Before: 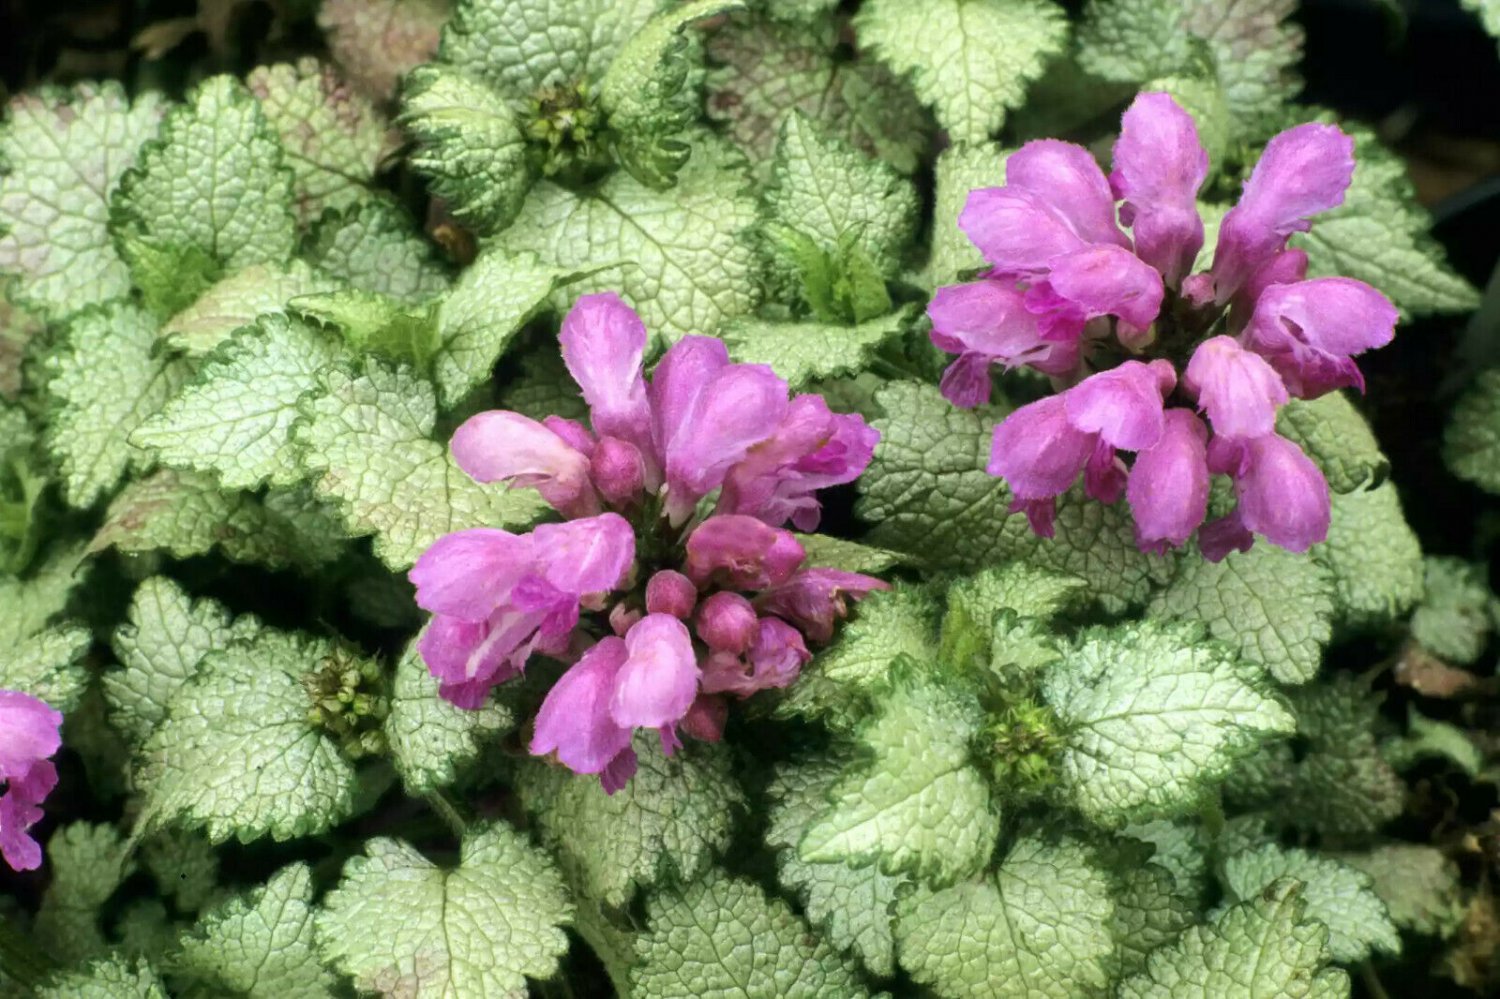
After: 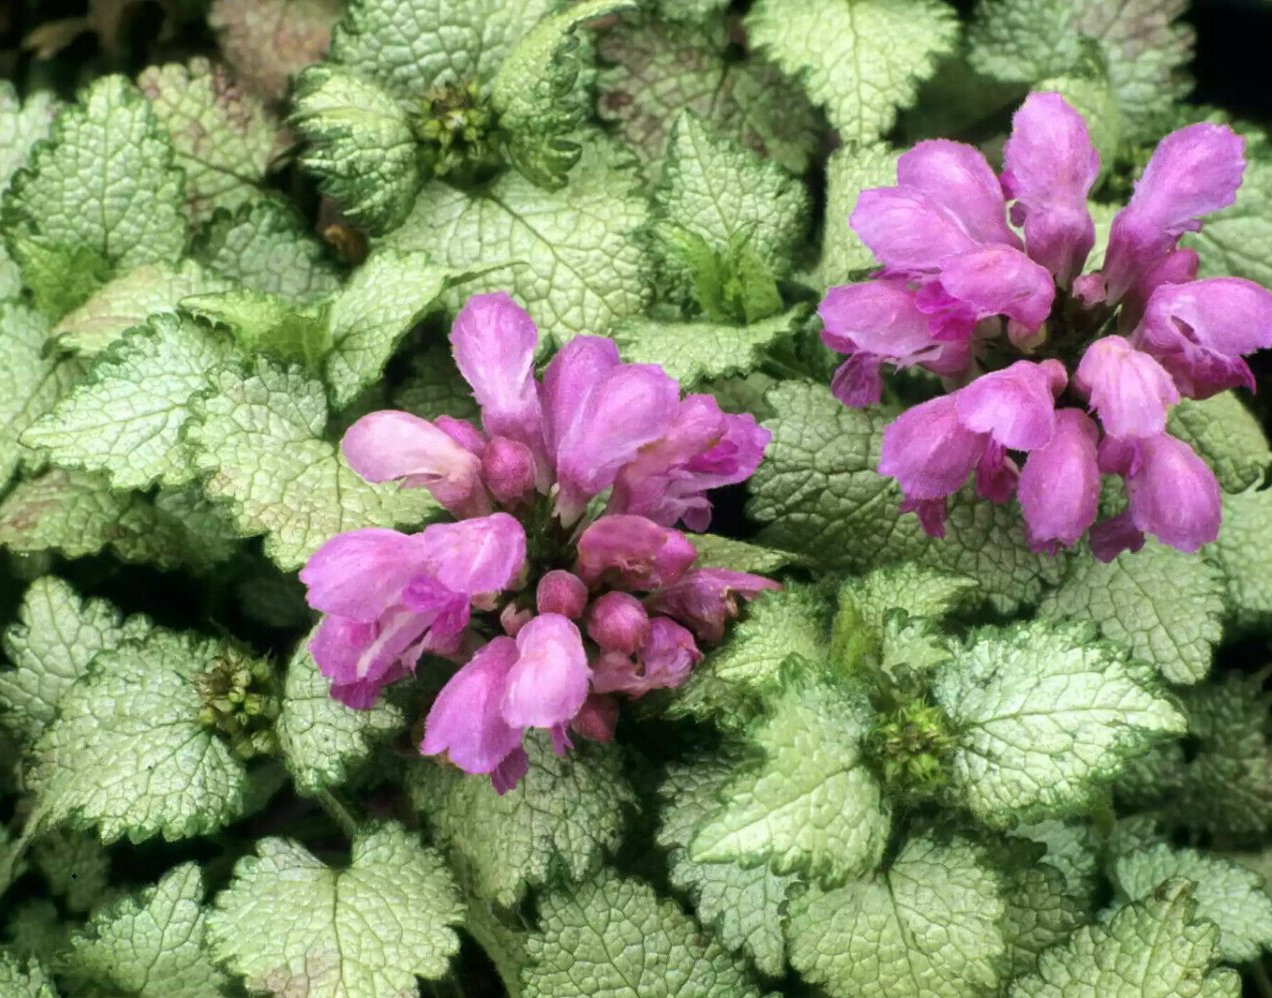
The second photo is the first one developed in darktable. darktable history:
crop: left 7.327%, right 7.845%
